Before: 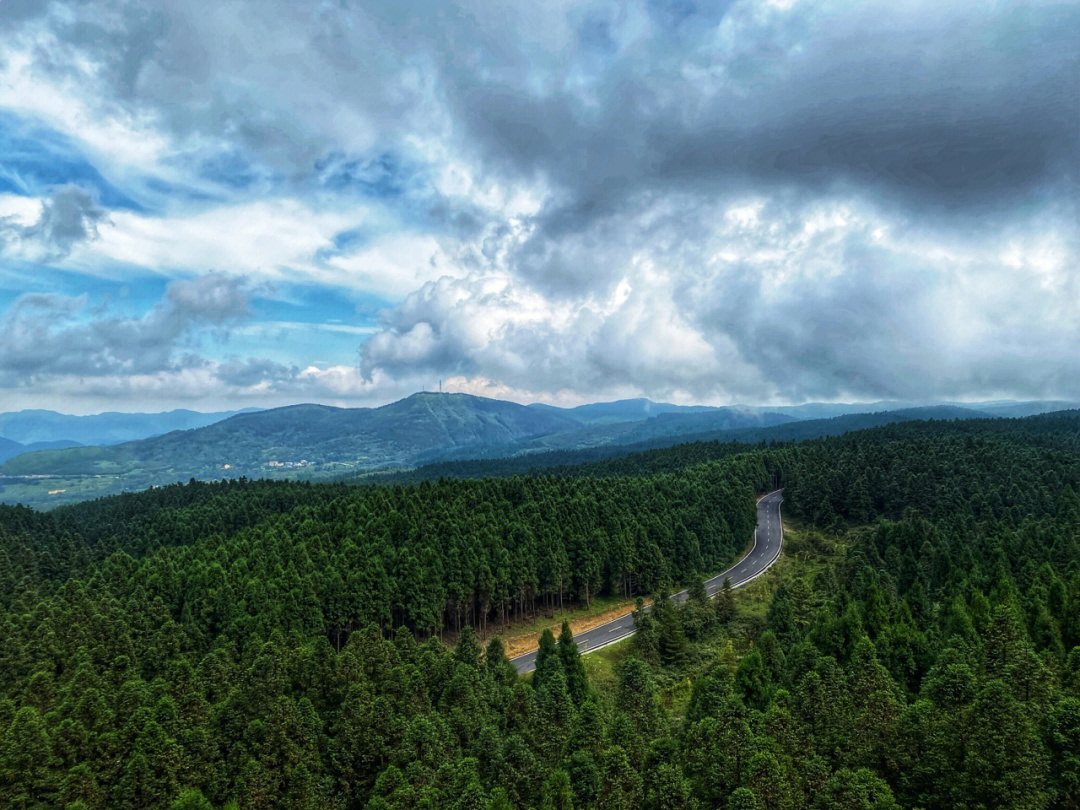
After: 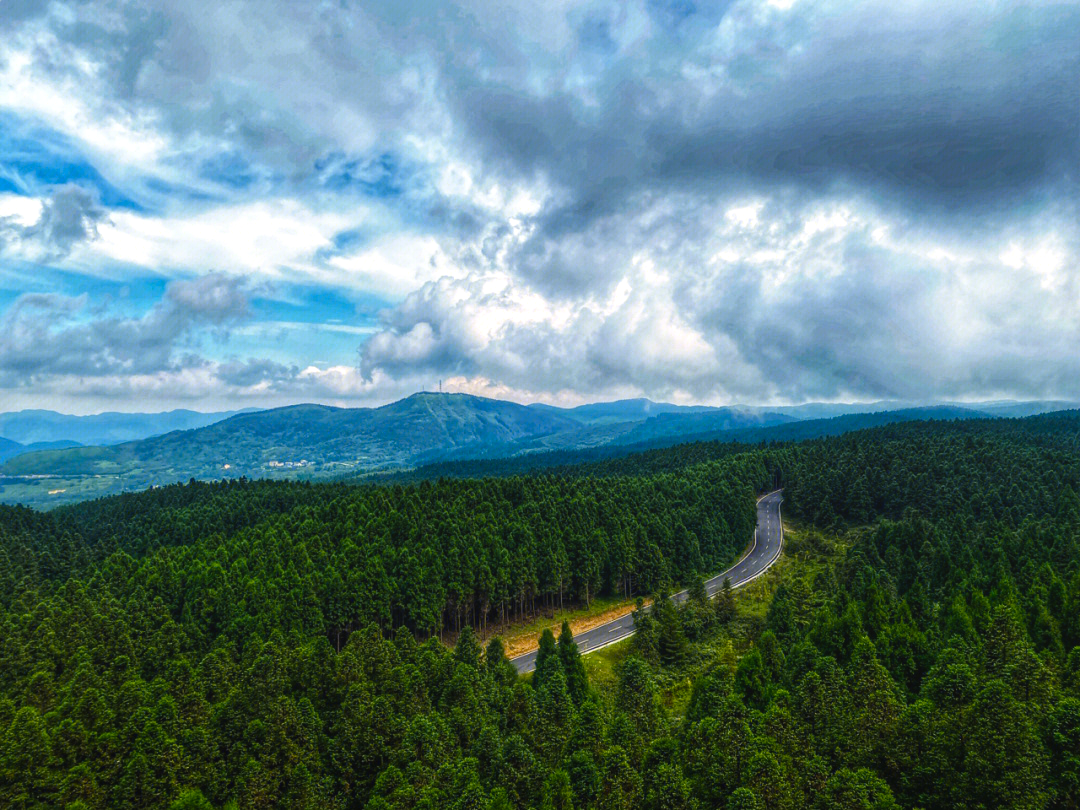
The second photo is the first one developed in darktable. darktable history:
local contrast: detail 109%
color balance rgb: highlights gain › chroma 1.644%, highlights gain › hue 55.58°, global offset › luminance 0.473%, linear chroma grading › global chroma 14.834%, perceptual saturation grading › global saturation -0.152%, perceptual saturation grading › highlights -18.212%, perceptual saturation grading › mid-tones 6.753%, perceptual saturation grading › shadows 28.215%, global vibrance 24.979%, contrast 9.901%
